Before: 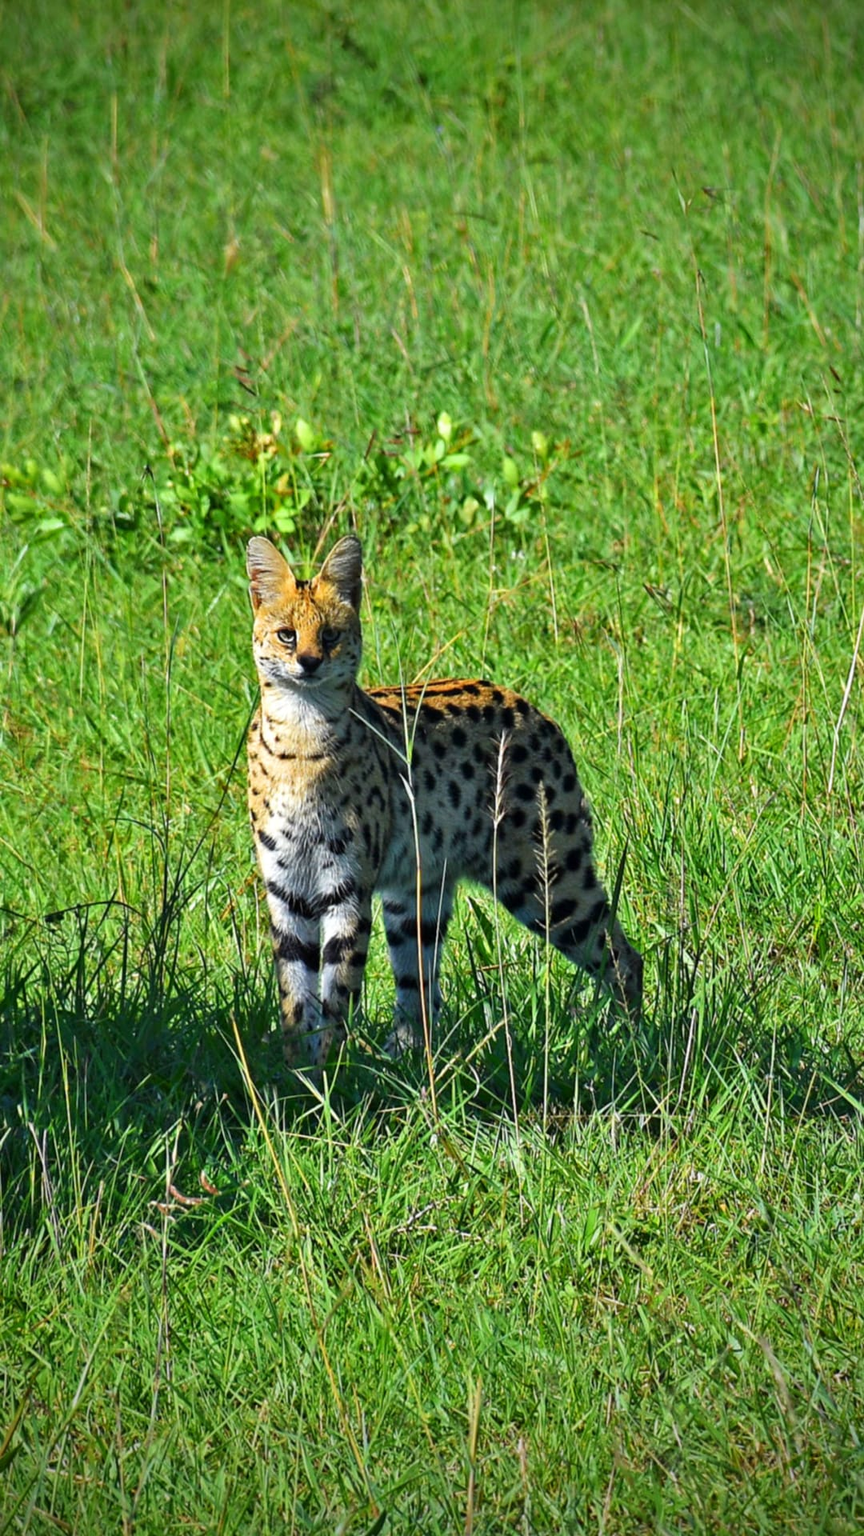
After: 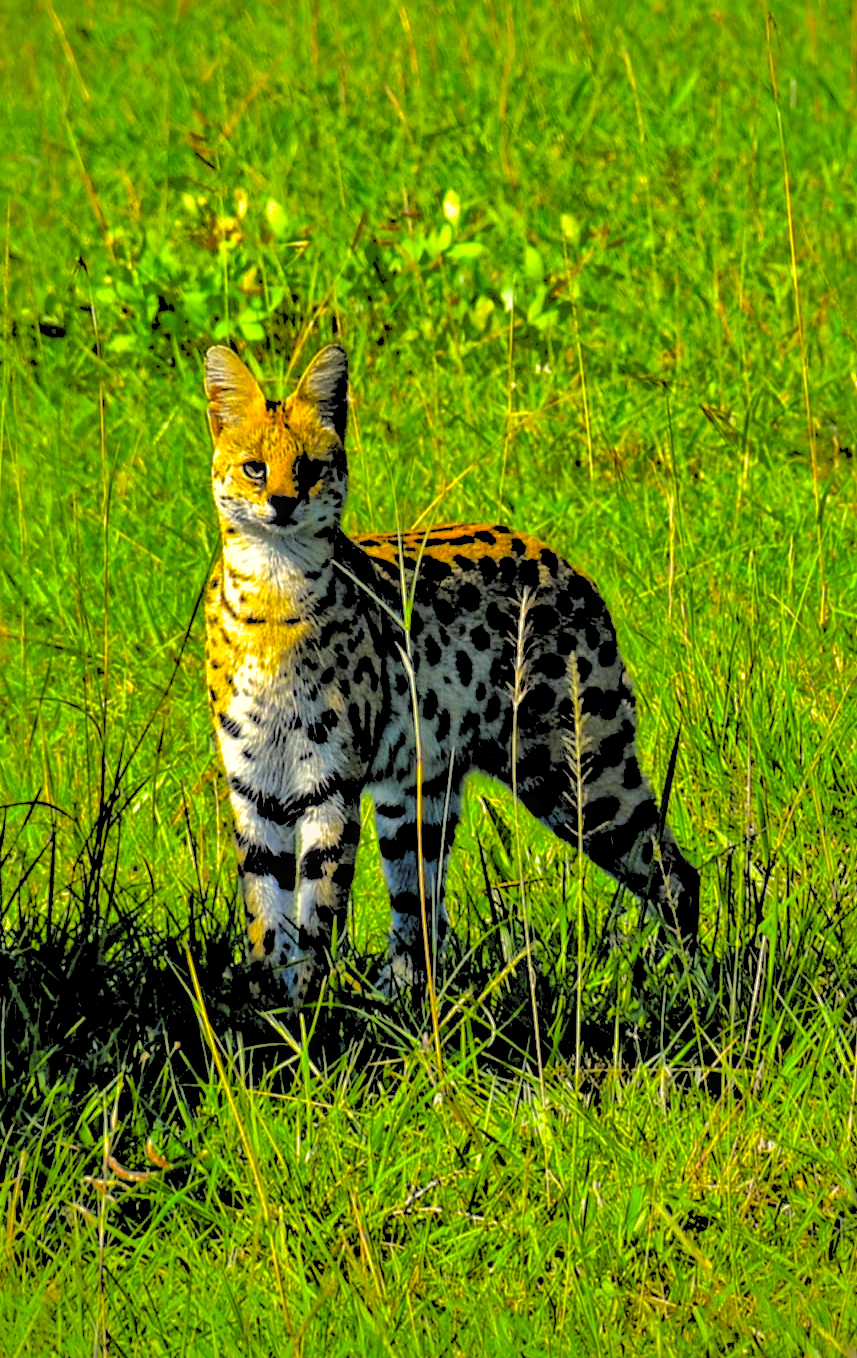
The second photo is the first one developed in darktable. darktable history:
white balance: red 1.029, blue 0.92
shadows and highlights: shadows 25, highlights -70
local contrast: on, module defaults
contrast brightness saturation: brightness 0.28
crop: left 9.712%, top 16.928%, right 10.845%, bottom 12.332%
rgb levels: levels [[0.034, 0.472, 0.904], [0, 0.5, 1], [0, 0.5, 1]]
color contrast: green-magenta contrast 1.12, blue-yellow contrast 1.95, unbound 0
